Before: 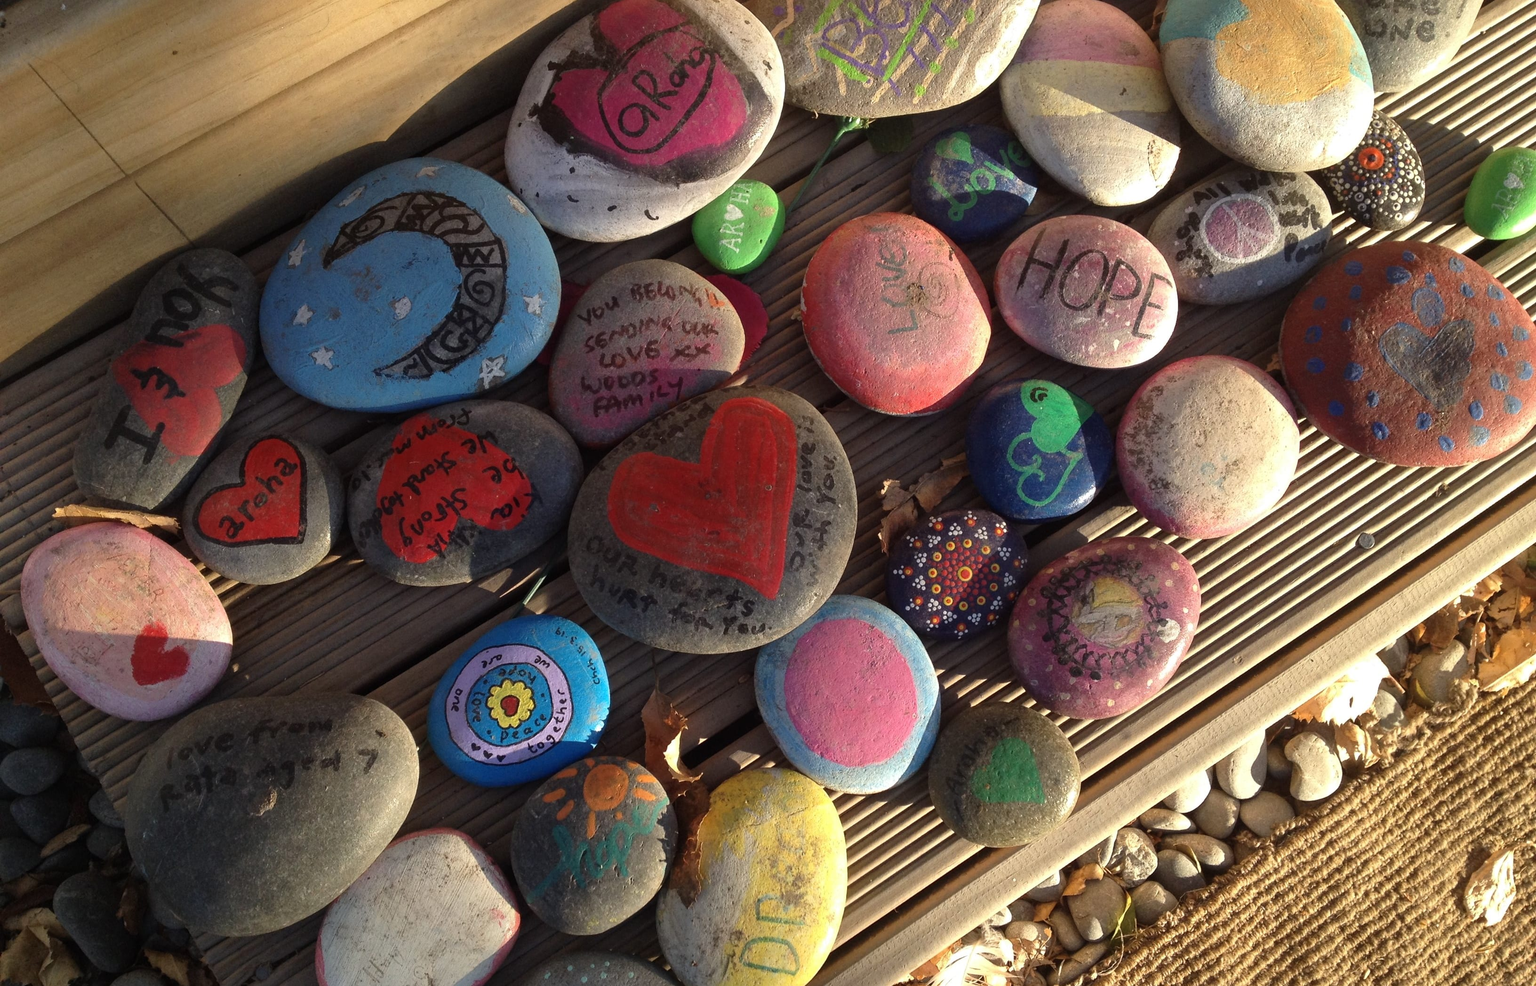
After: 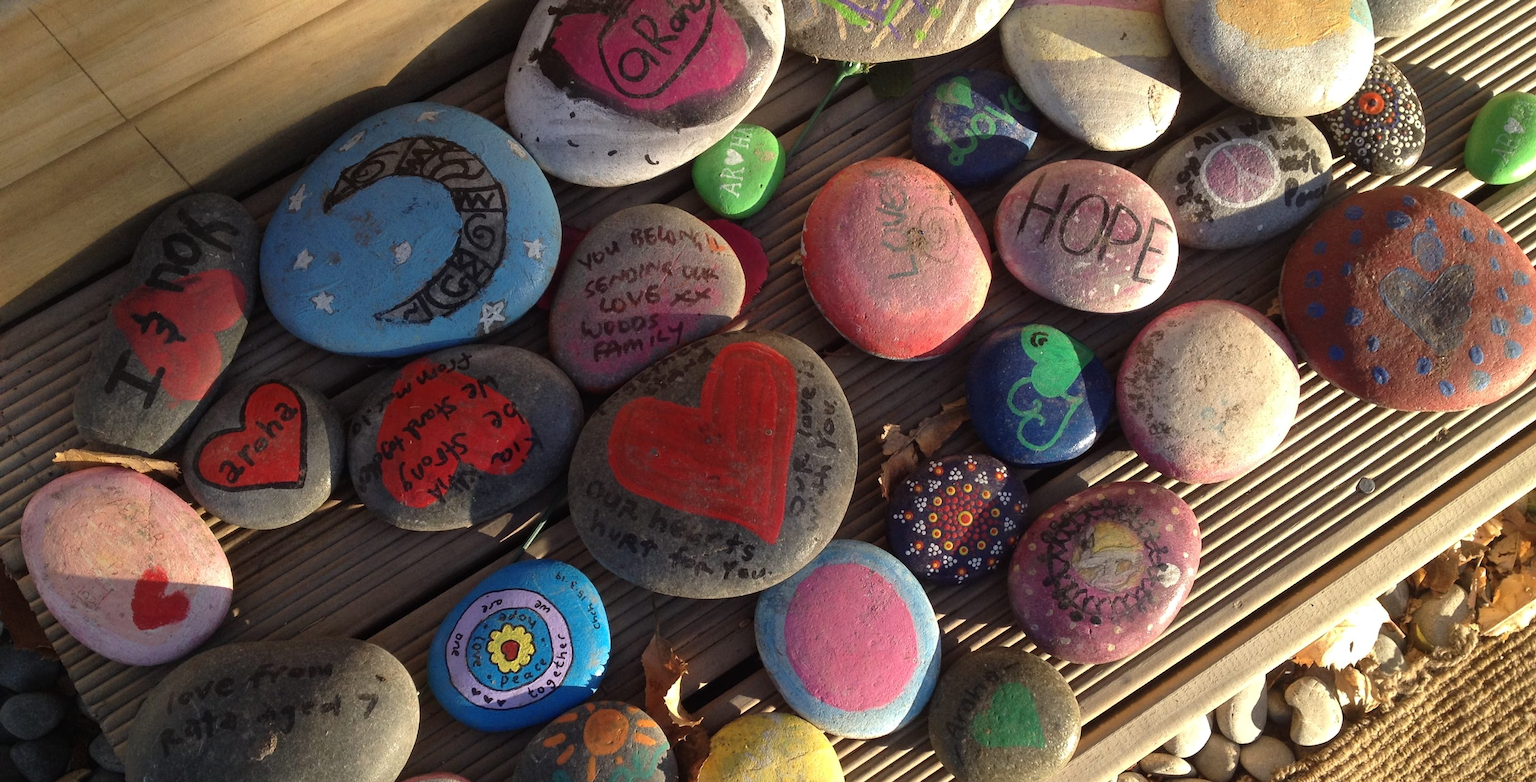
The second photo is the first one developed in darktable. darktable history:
tone equalizer: on, module defaults
crop and rotate: top 5.667%, bottom 14.937%
